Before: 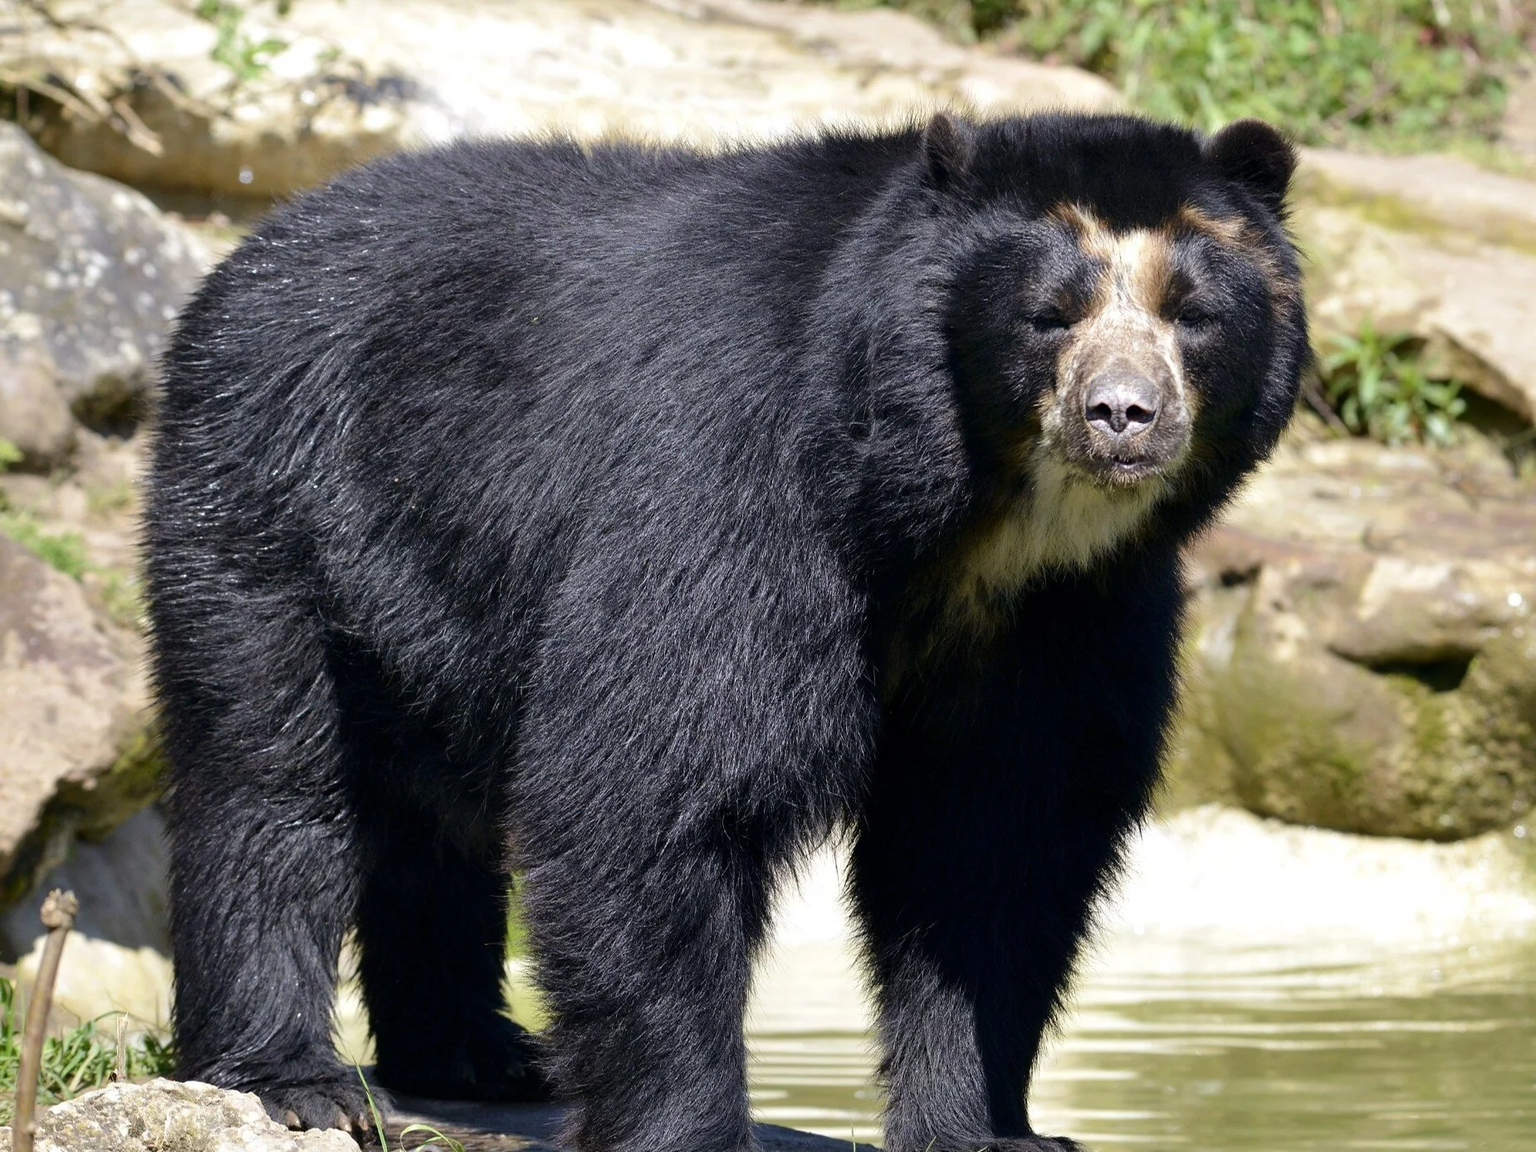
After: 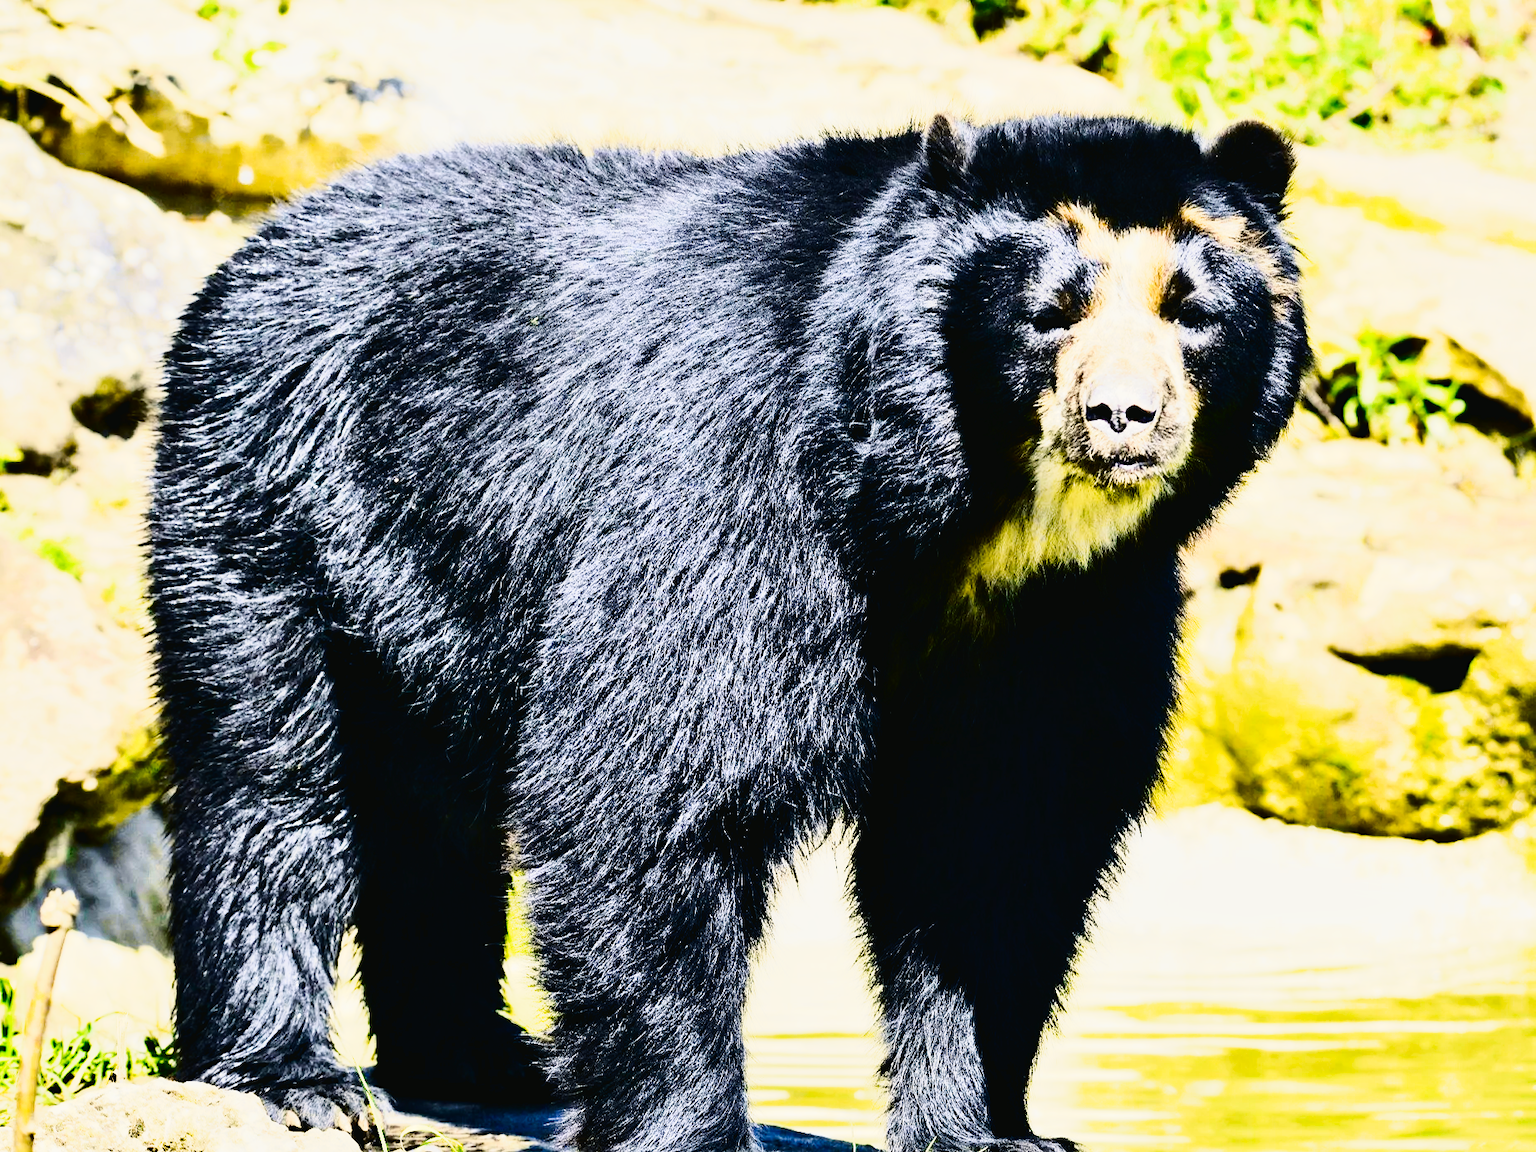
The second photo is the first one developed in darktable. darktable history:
contrast equalizer: y [[0.511, 0.558, 0.631, 0.632, 0.559, 0.512], [0.5 ×6], [0.5 ×6], [0 ×6], [0 ×6]]
tone curve: curves: ch0 [(0.003, 0.023) (0.071, 0.052) (0.249, 0.201) (0.466, 0.557) (0.625, 0.761) (0.783, 0.9) (0.994, 0.968)]; ch1 [(0, 0) (0.262, 0.227) (0.417, 0.386) (0.469, 0.467) (0.502, 0.498) (0.531, 0.521) (0.576, 0.586) (0.612, 0.634) (0.634, 0.68) (0.686, 0.728) (0.994, 0.987)]; ch2 [(0, 0) (0.262, 0.188) (0.385, 0.353) (0.427, 0.424) (0.495, 0.493) (0.518, 0.544) (0.55, 0.579) (0.595, 0.621) (0.644, 0.748) (1, 1)], color space Lab, independent channels, preserve colors none
color balance rgb: shadows lift › chroma 2.046%, shadows lift › hue 185.46°, highlights gain › chroma 1.565%, highlights gain › hue 56.12°, perceptual saturation grading › global saturation 0.936%, global vibrance 20%
base curve: curves: ch0 [(0, 0) (0, 0.001) (0.001, 0.001) (0.004, 0.002) (0.007, 0.004) (0.015, 0.013) (0.033, 0.045) (0.052, 0.096) (0.075, 0.17) (0.099, 0.241) (0.163, 0.42) (0.219, 0.55) (0.259, 0.616) (0.327, 0.722) (0.365, 0.765) (0.522, 0.873) (0.547, 0.881) (0.689, 0.919) (0.826, 0.952) (1, 1)], preserve colors none
exposure: compensate exposure bias true, compensate highlight preservation false
